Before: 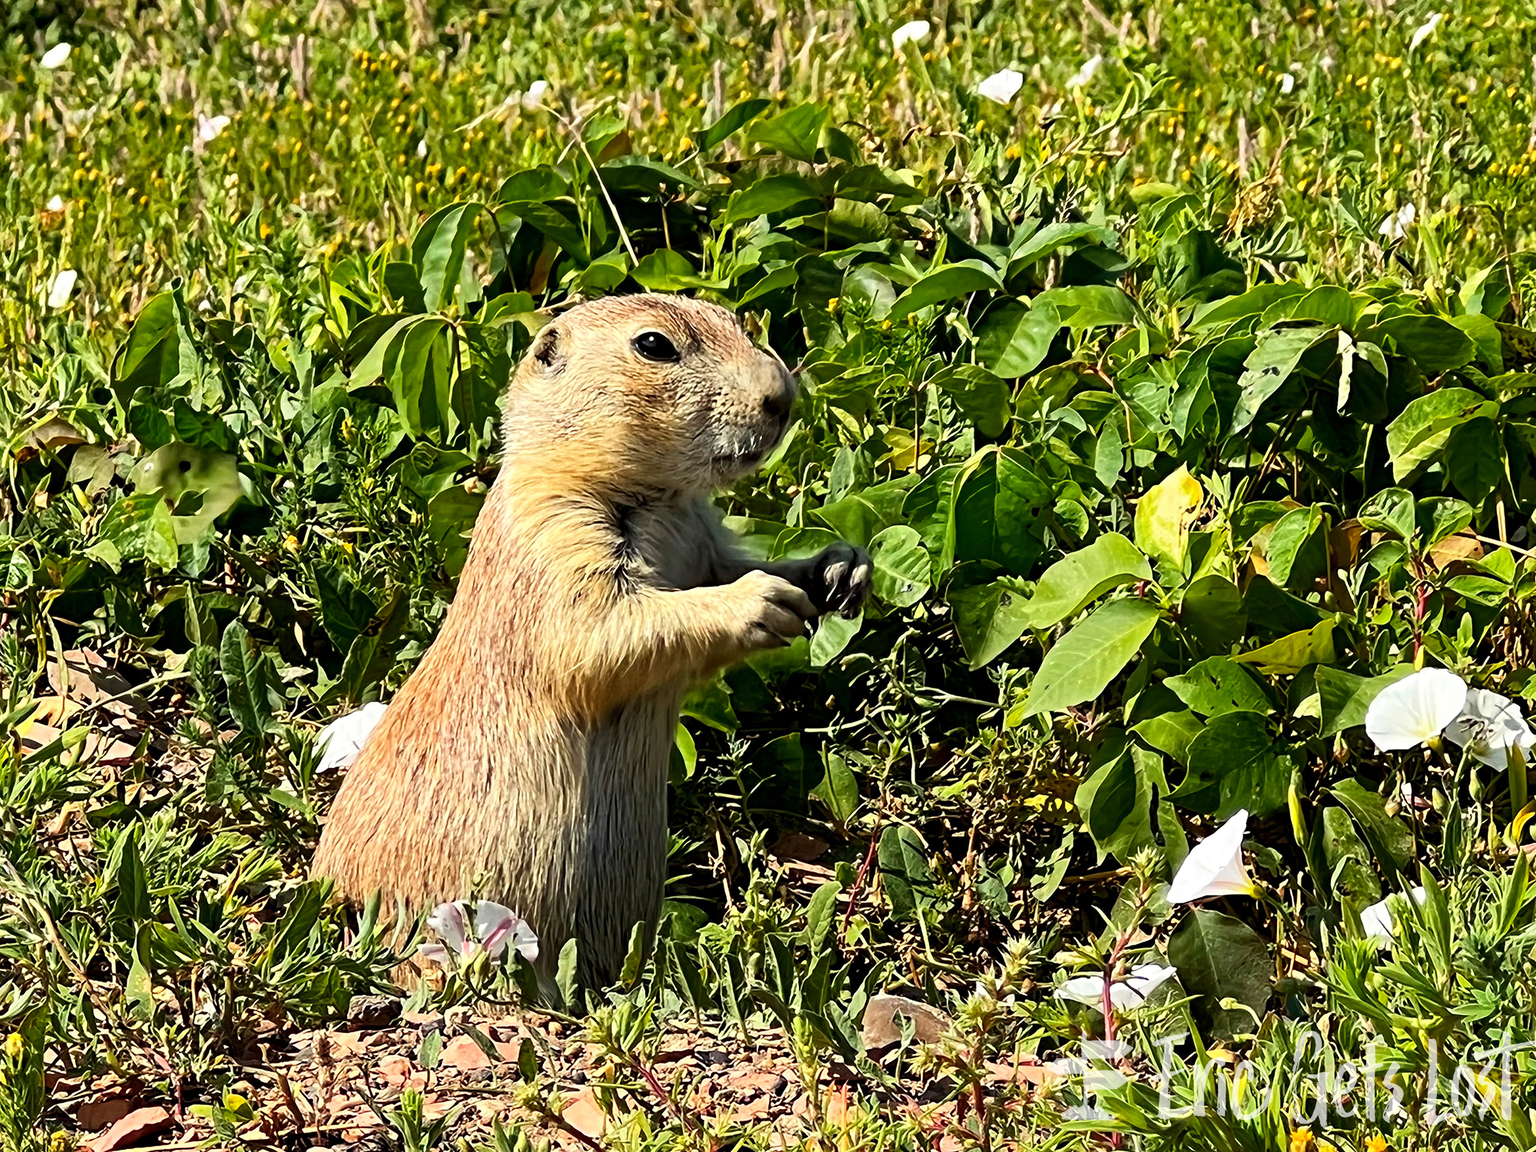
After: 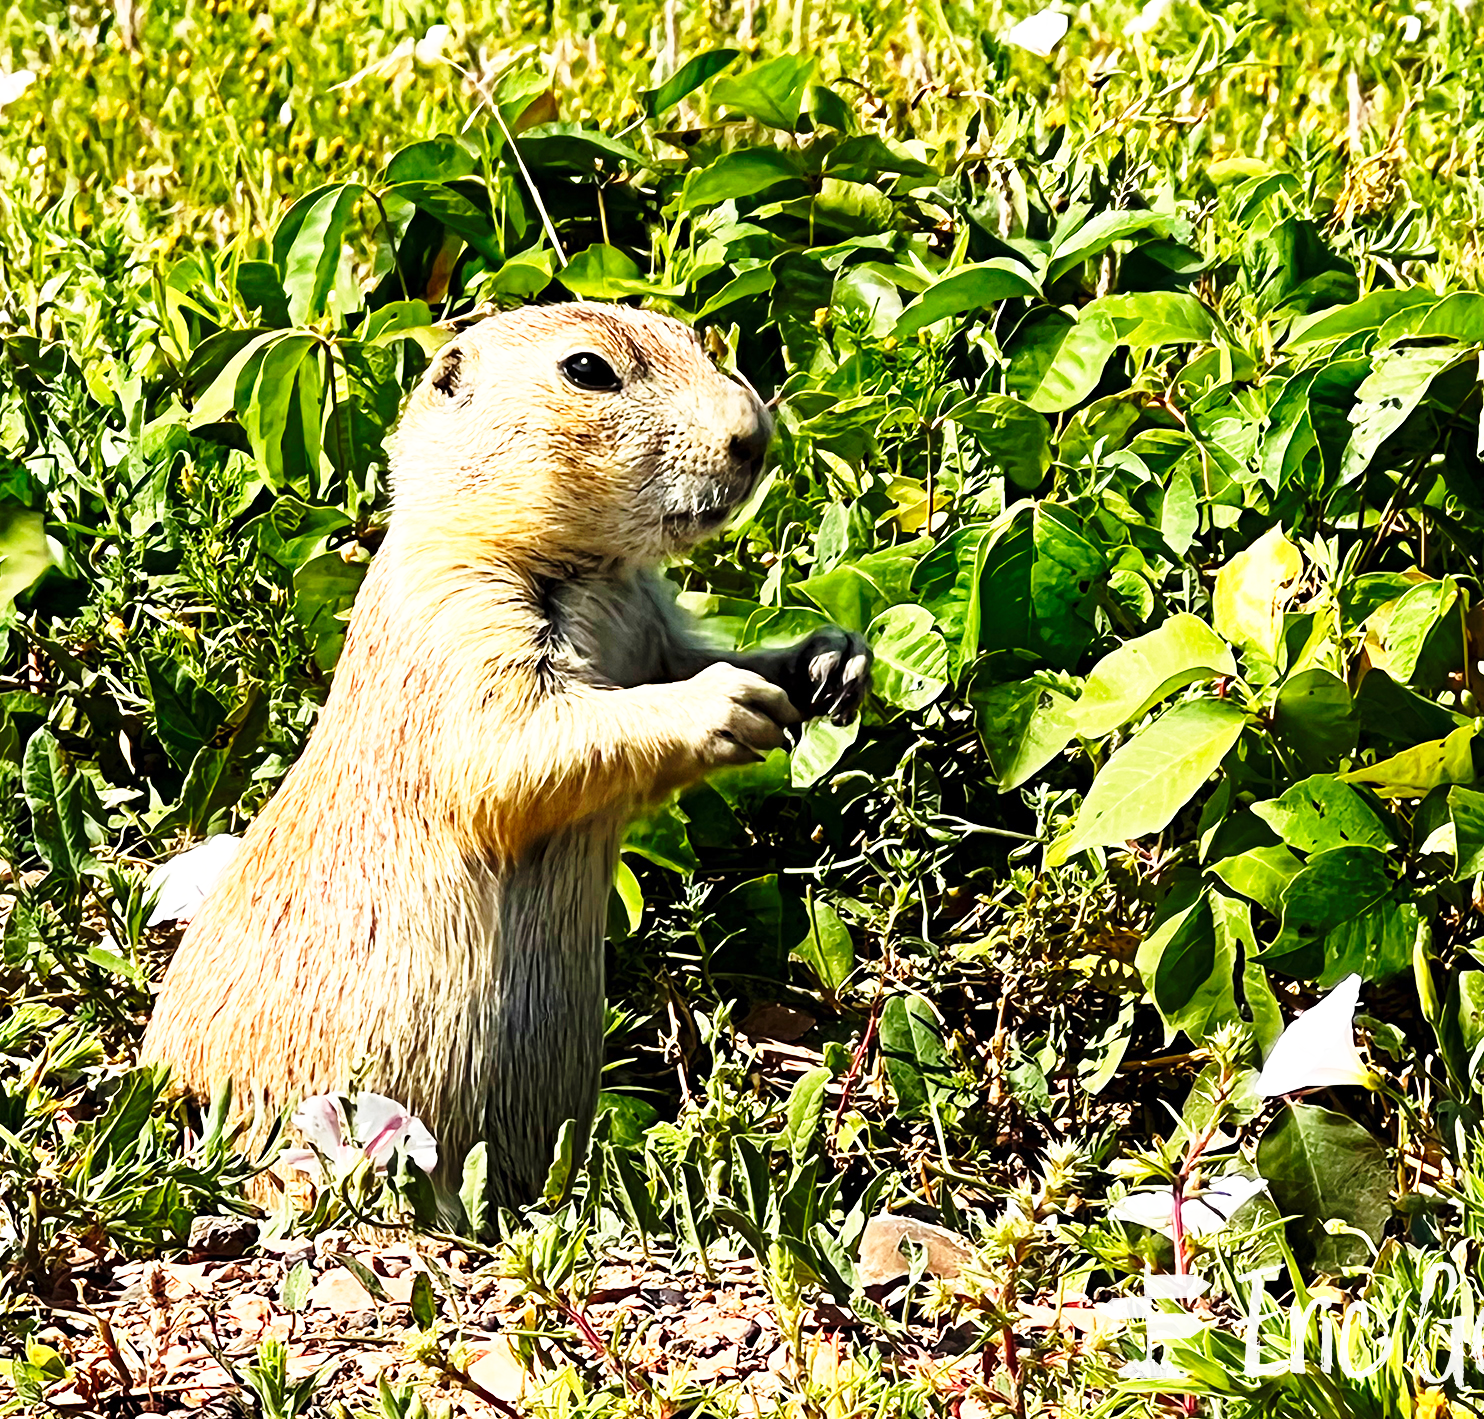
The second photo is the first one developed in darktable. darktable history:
crop and rotate: left 13.225%, top 5.38%, right 12.543%
base curve: curves: ch0 [(0, 0) (0.026, 0.03) (0.109, 0.232) (0.351, 0.748) (0.669, 0.968) (1, 1)], preserve colors none
